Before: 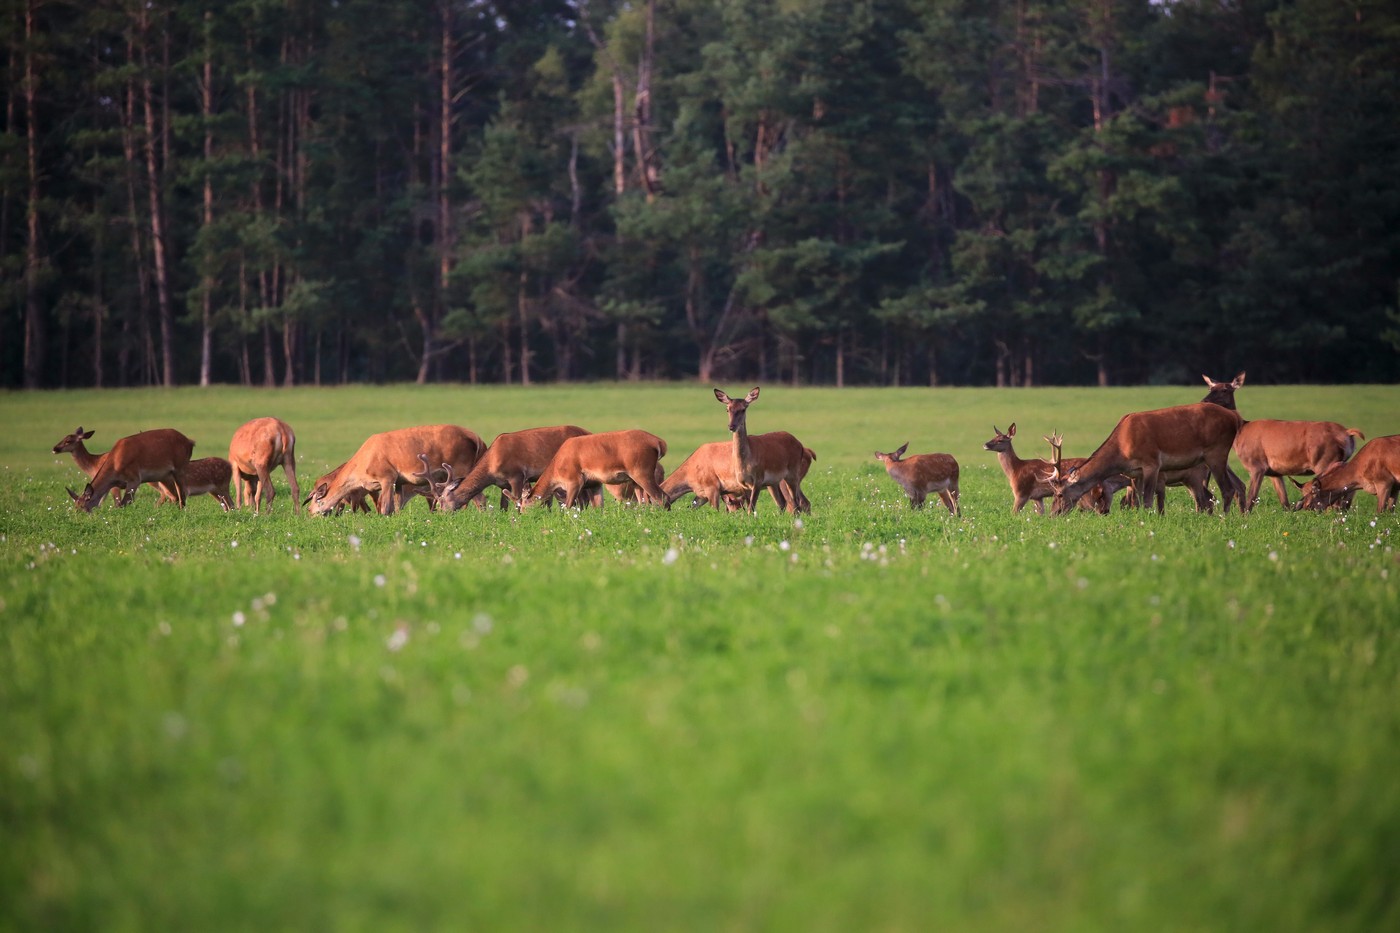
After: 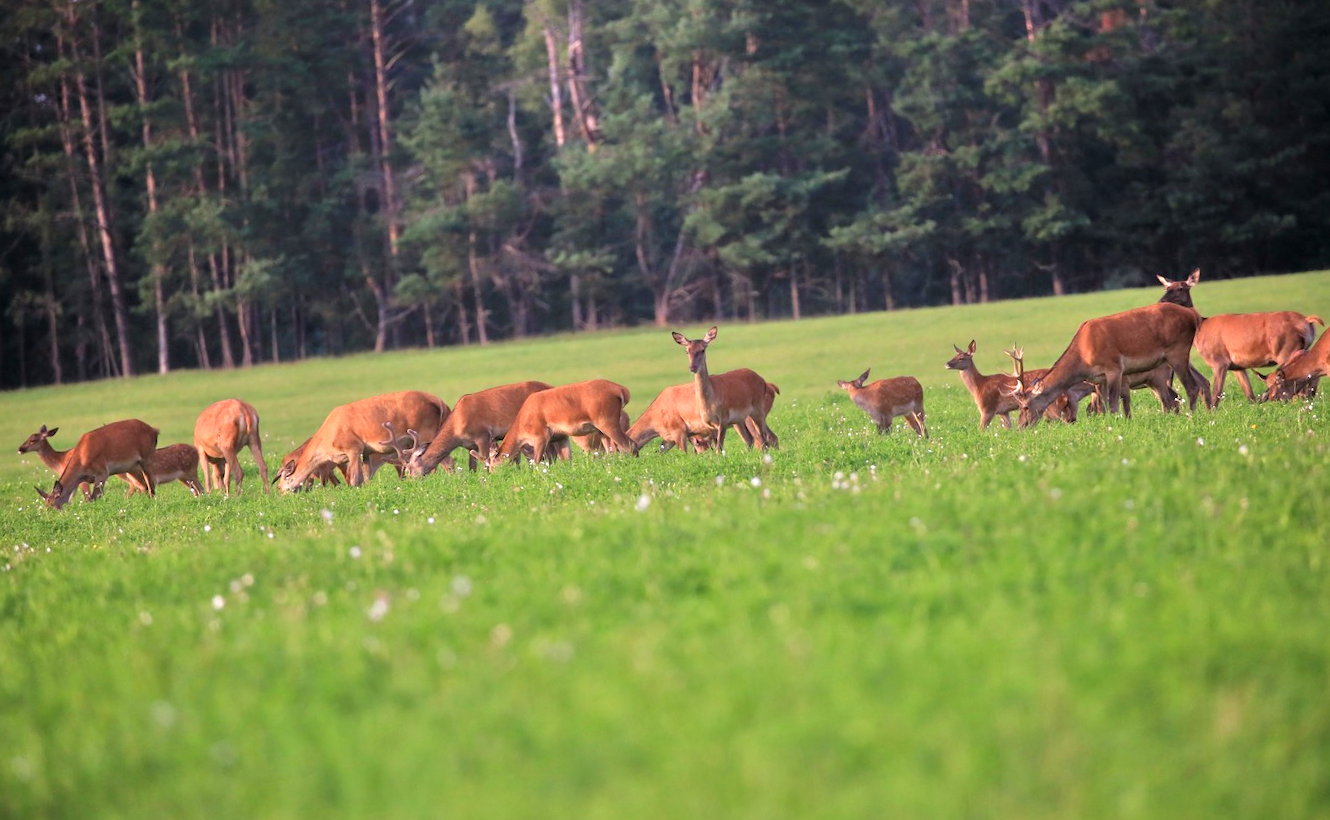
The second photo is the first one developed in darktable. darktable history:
rotate and perspective: rotation -5°, crop left 0.05, crop right 0.952, crop top 0.11, crop bottom 0.89
tone equalizer: -7 EV 0.15 EV, -6 EV 0.6 EV, -5 EV 1.15 EV, -4 EV 1.33 EV, -3 EV 1.15 EV, -2 EV 0.6 EV, -1 EV 0.15 EV, mask exposure compensation -0.5 EV
white balance: emerald 1
